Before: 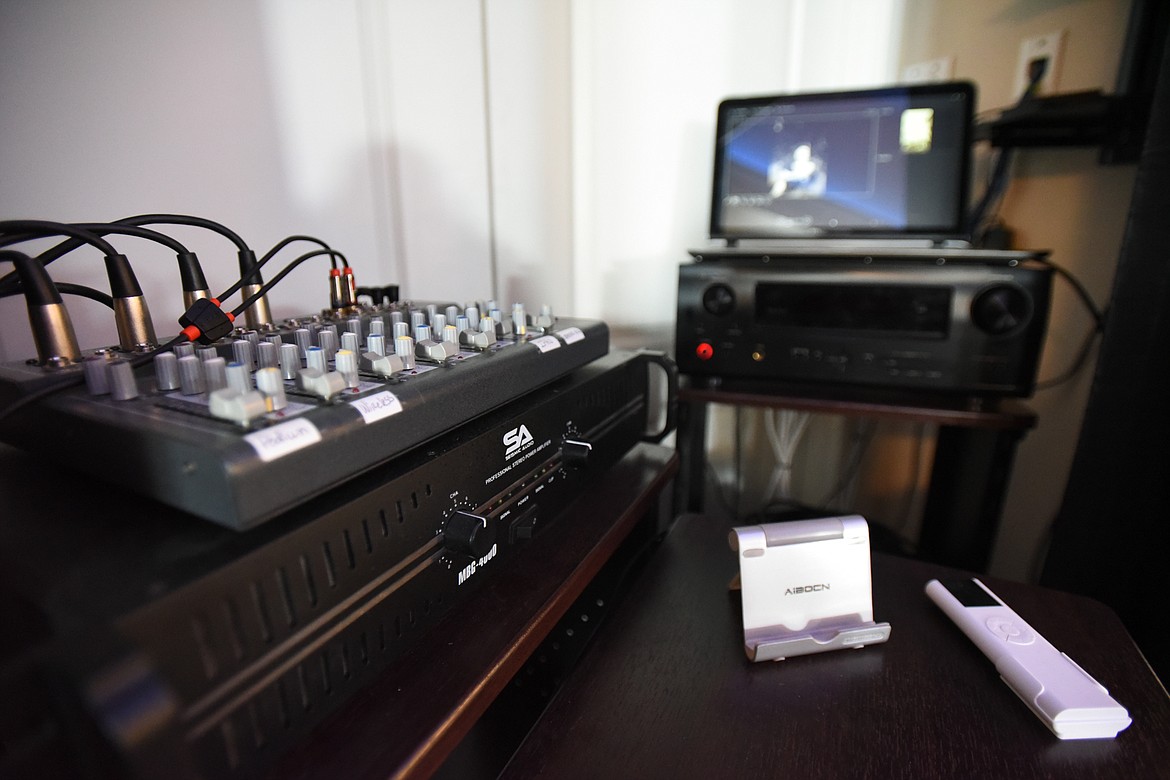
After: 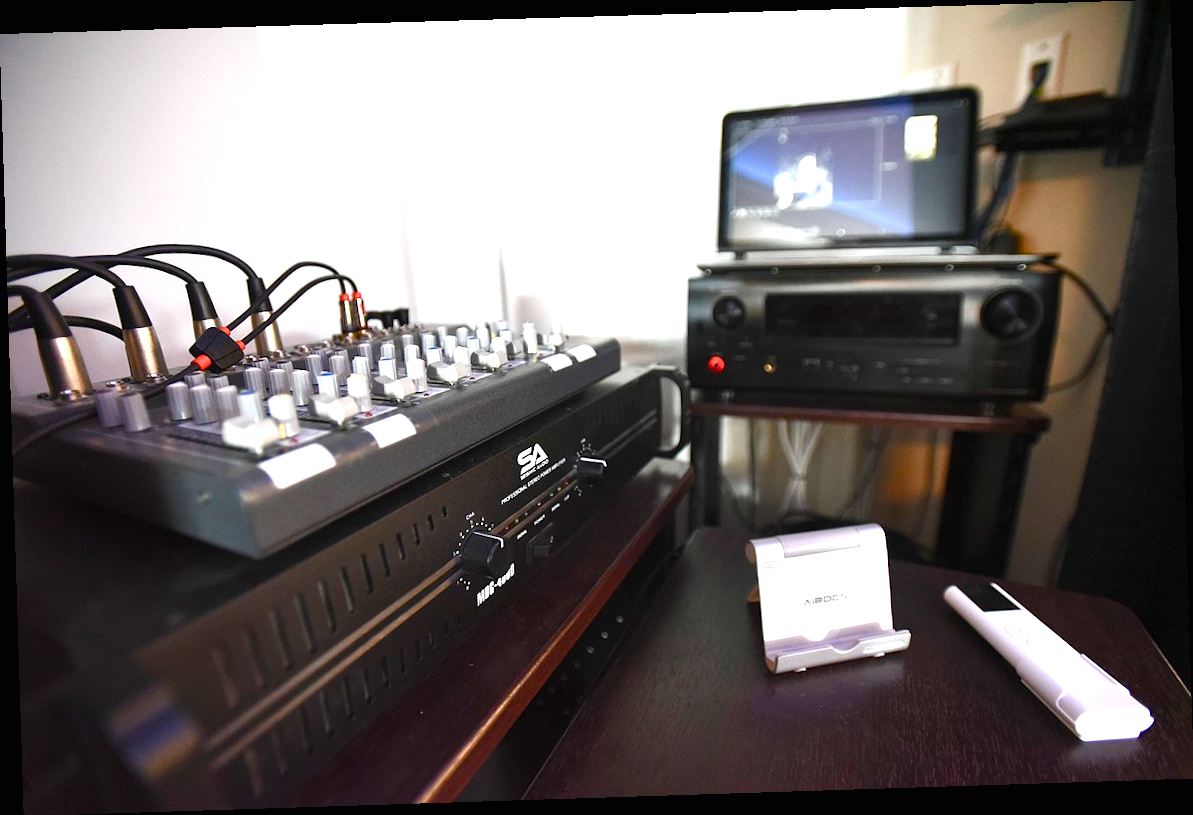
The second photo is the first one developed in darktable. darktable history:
color balance rgb: perceptual saturation grading › global saturation 20%, perceptual saturation grading › highlights -50%, perceptual saturation grading › shadows 30%
exposure: black level correction 0, exposure 1 EV, compensate exposure bias true, compensate highlight preservation false
rotate and perspective: rotation -1.77°, lens shift (horizontal) 0.004, automatic cropping off
white balance: emerald 1
